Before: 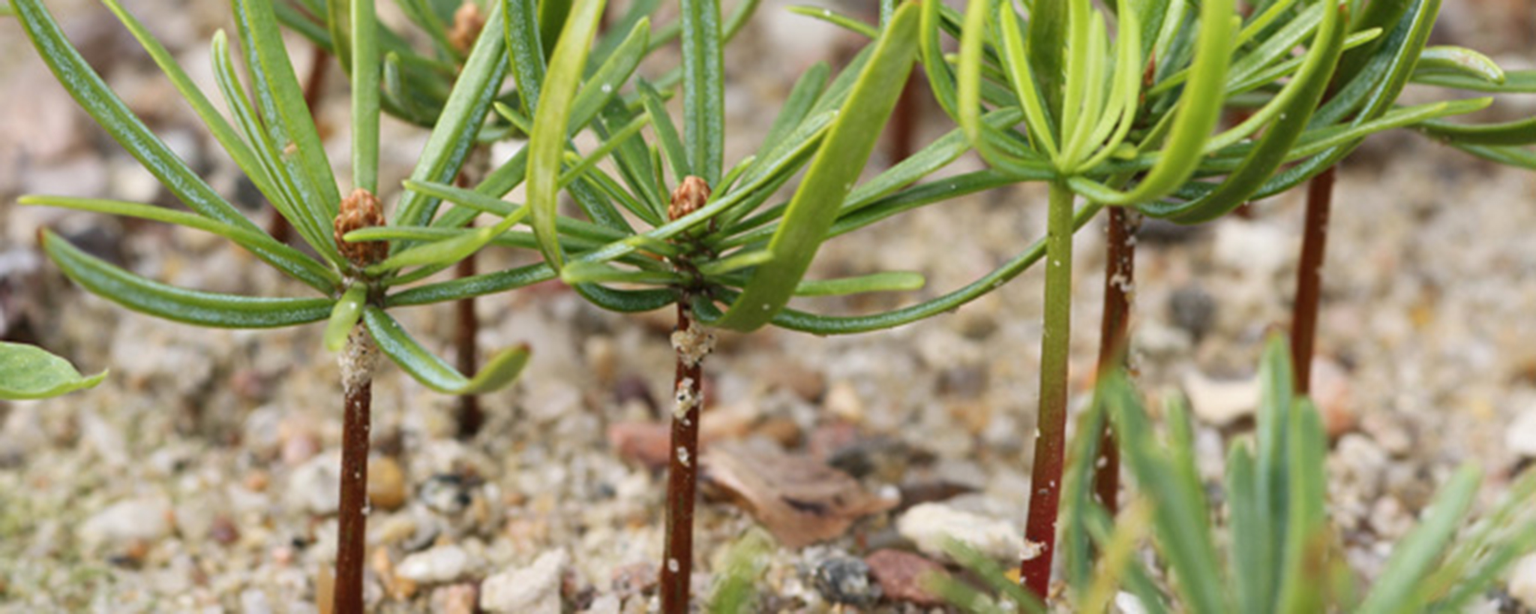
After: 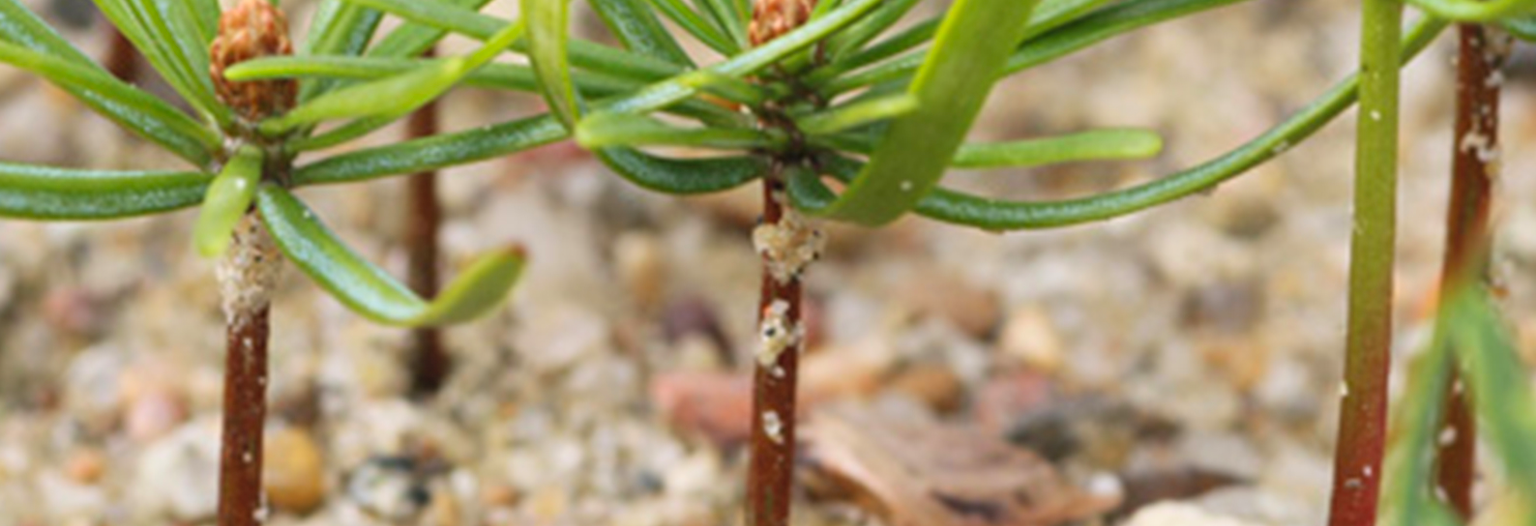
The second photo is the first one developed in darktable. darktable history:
tone equalizer: on, module defaults
crop: left 13.312%, top 31.28%, right 24.627%, bottom 15.582%
contrast brightness saturation: brightness 0.09, saturation 0.19
